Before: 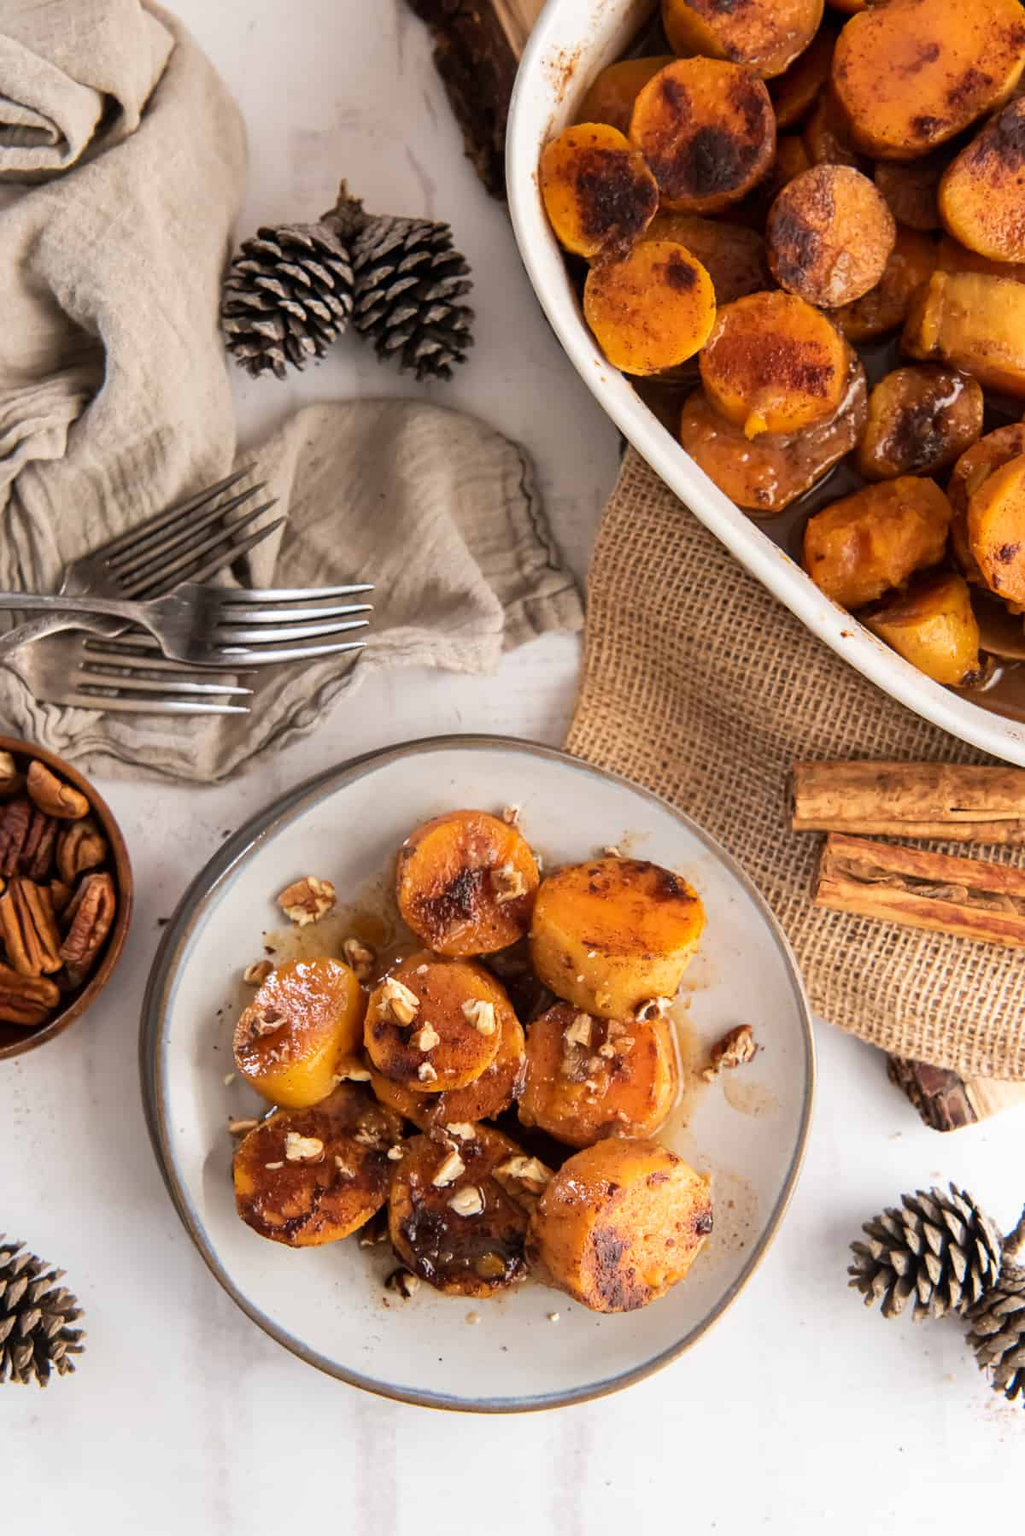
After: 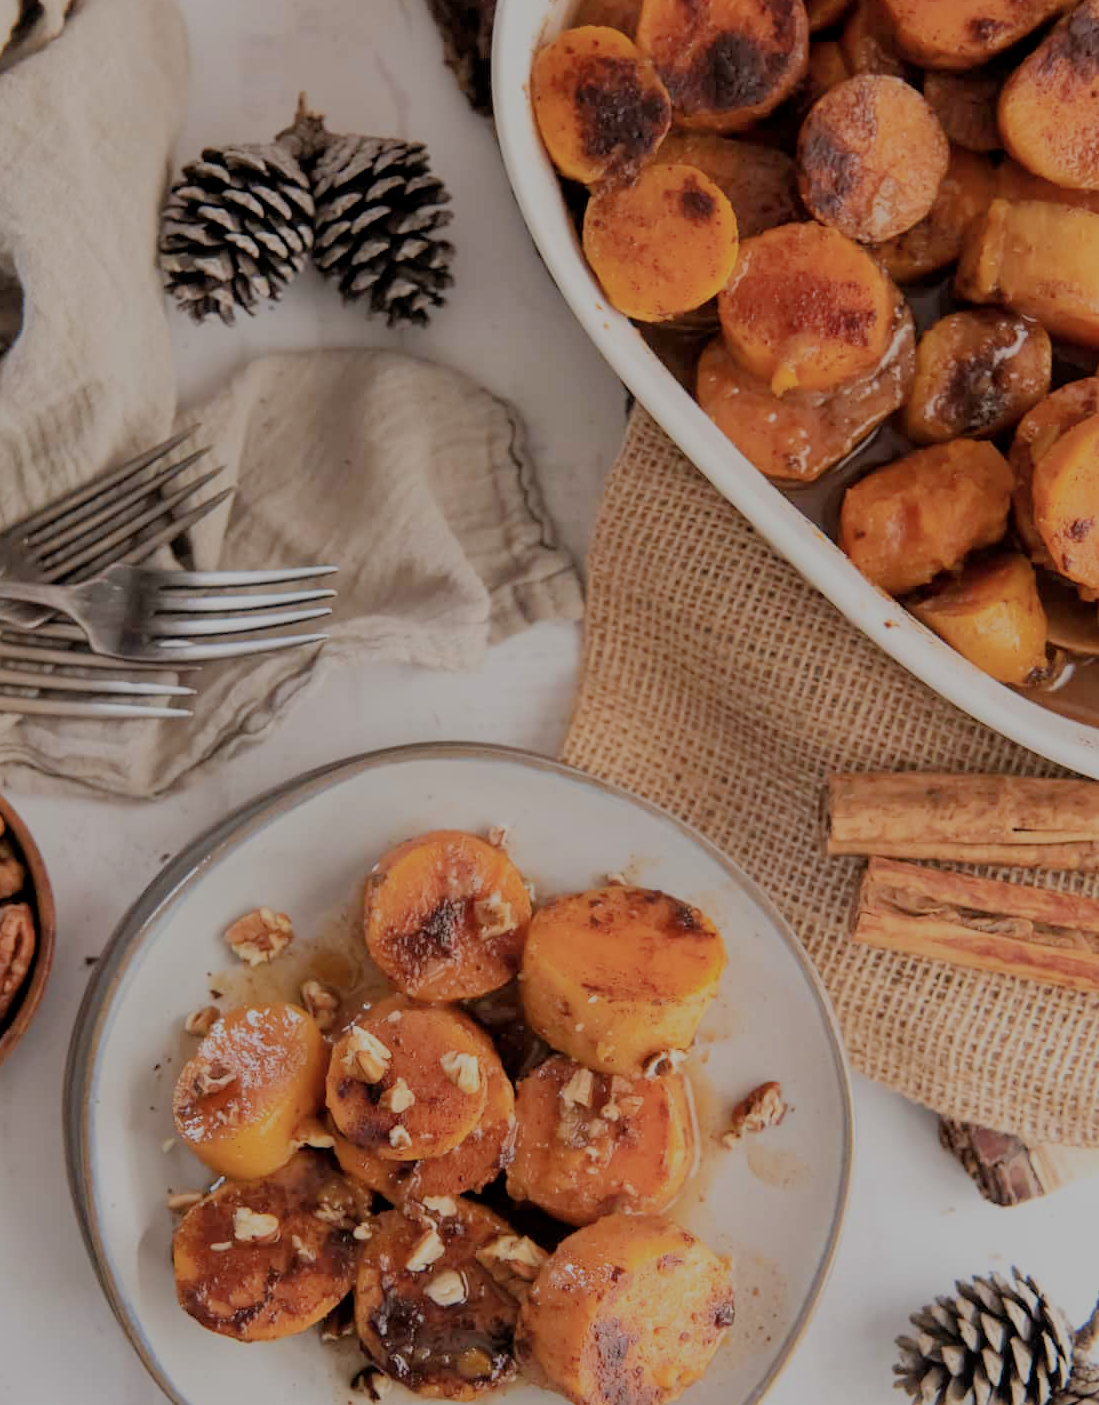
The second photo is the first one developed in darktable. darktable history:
filmic rgb: middle gray luminance 2.53%, black relative exposure -10.01 EV, white relative exposure 6.98 EV, dynamic range scaling 10.18%, target black luminance 0%, hardness 3.17, latitude 44%, contrast 0.676, highlights saturation mix 4.51%, shadows ↔ highlights balance 13.61%
crop: left 8.416%, top 6.575%, bottom 15.265%
